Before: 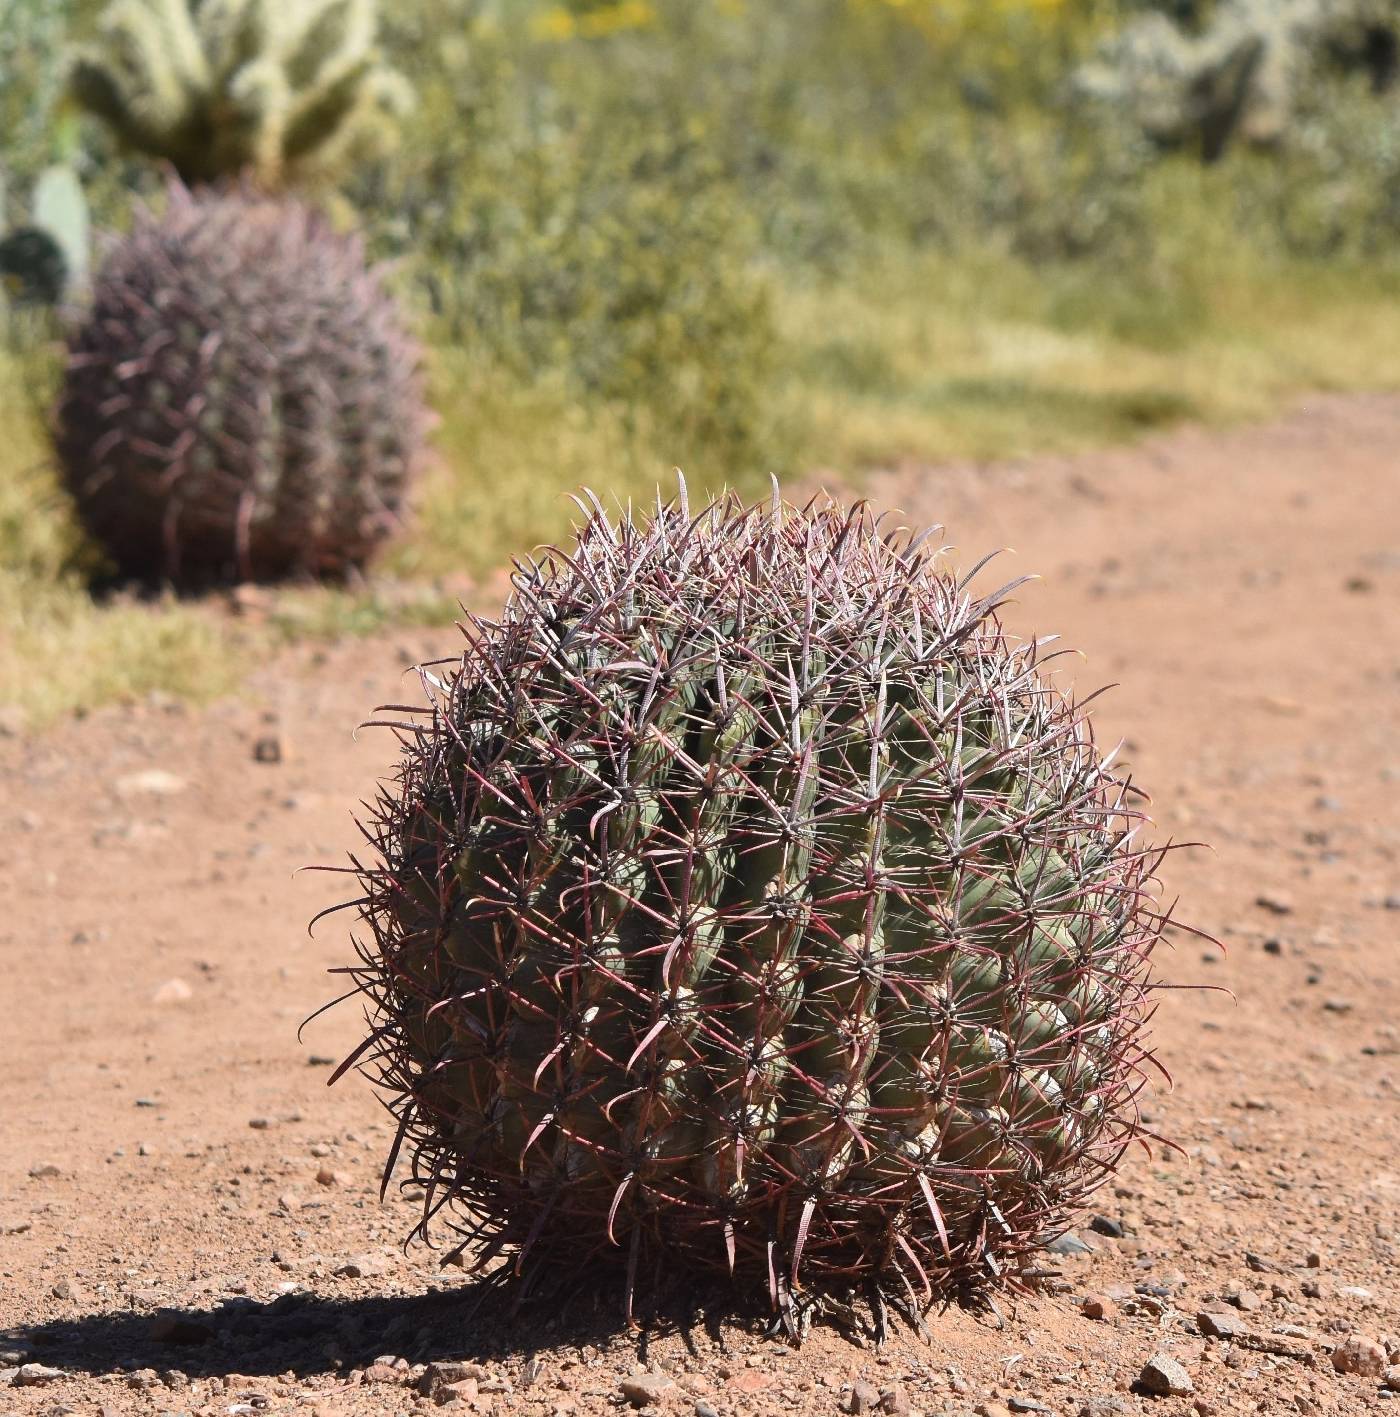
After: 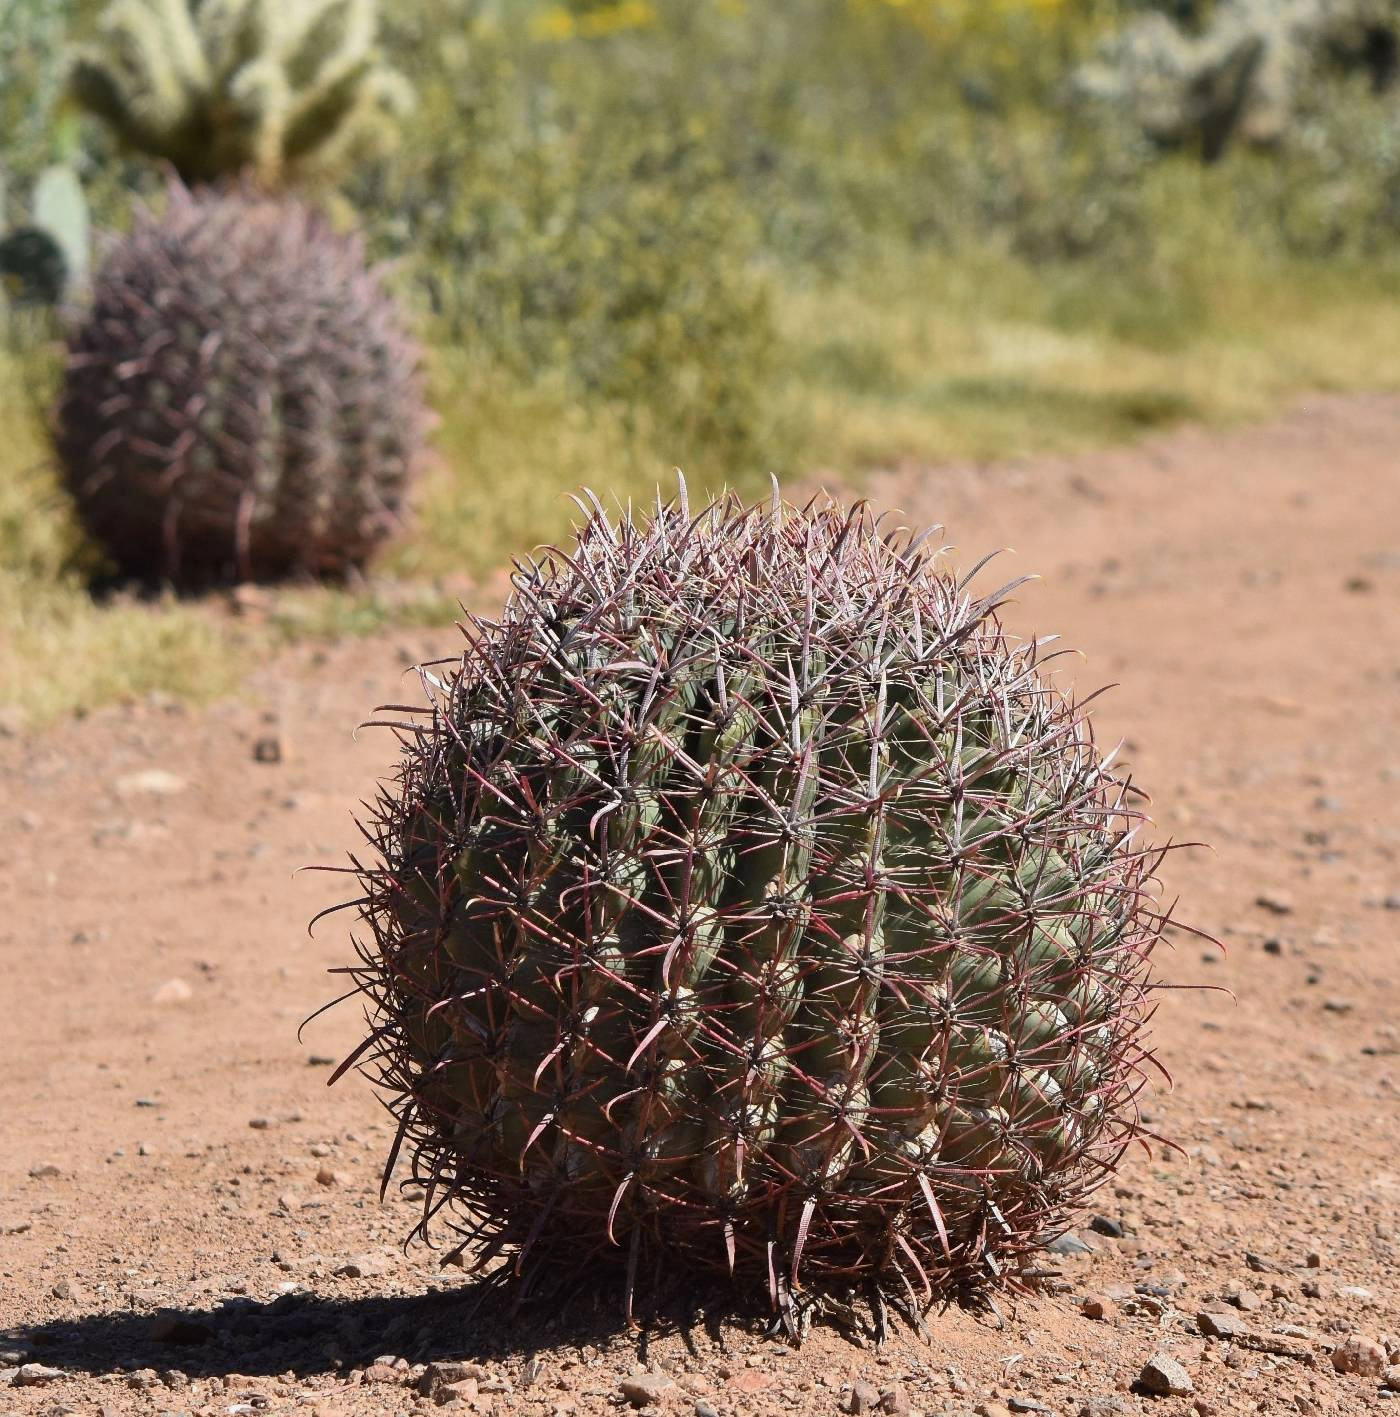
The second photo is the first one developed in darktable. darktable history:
exposure: black level correction 0.002, exposure -0.101 EV, compensate highlight preservation false
